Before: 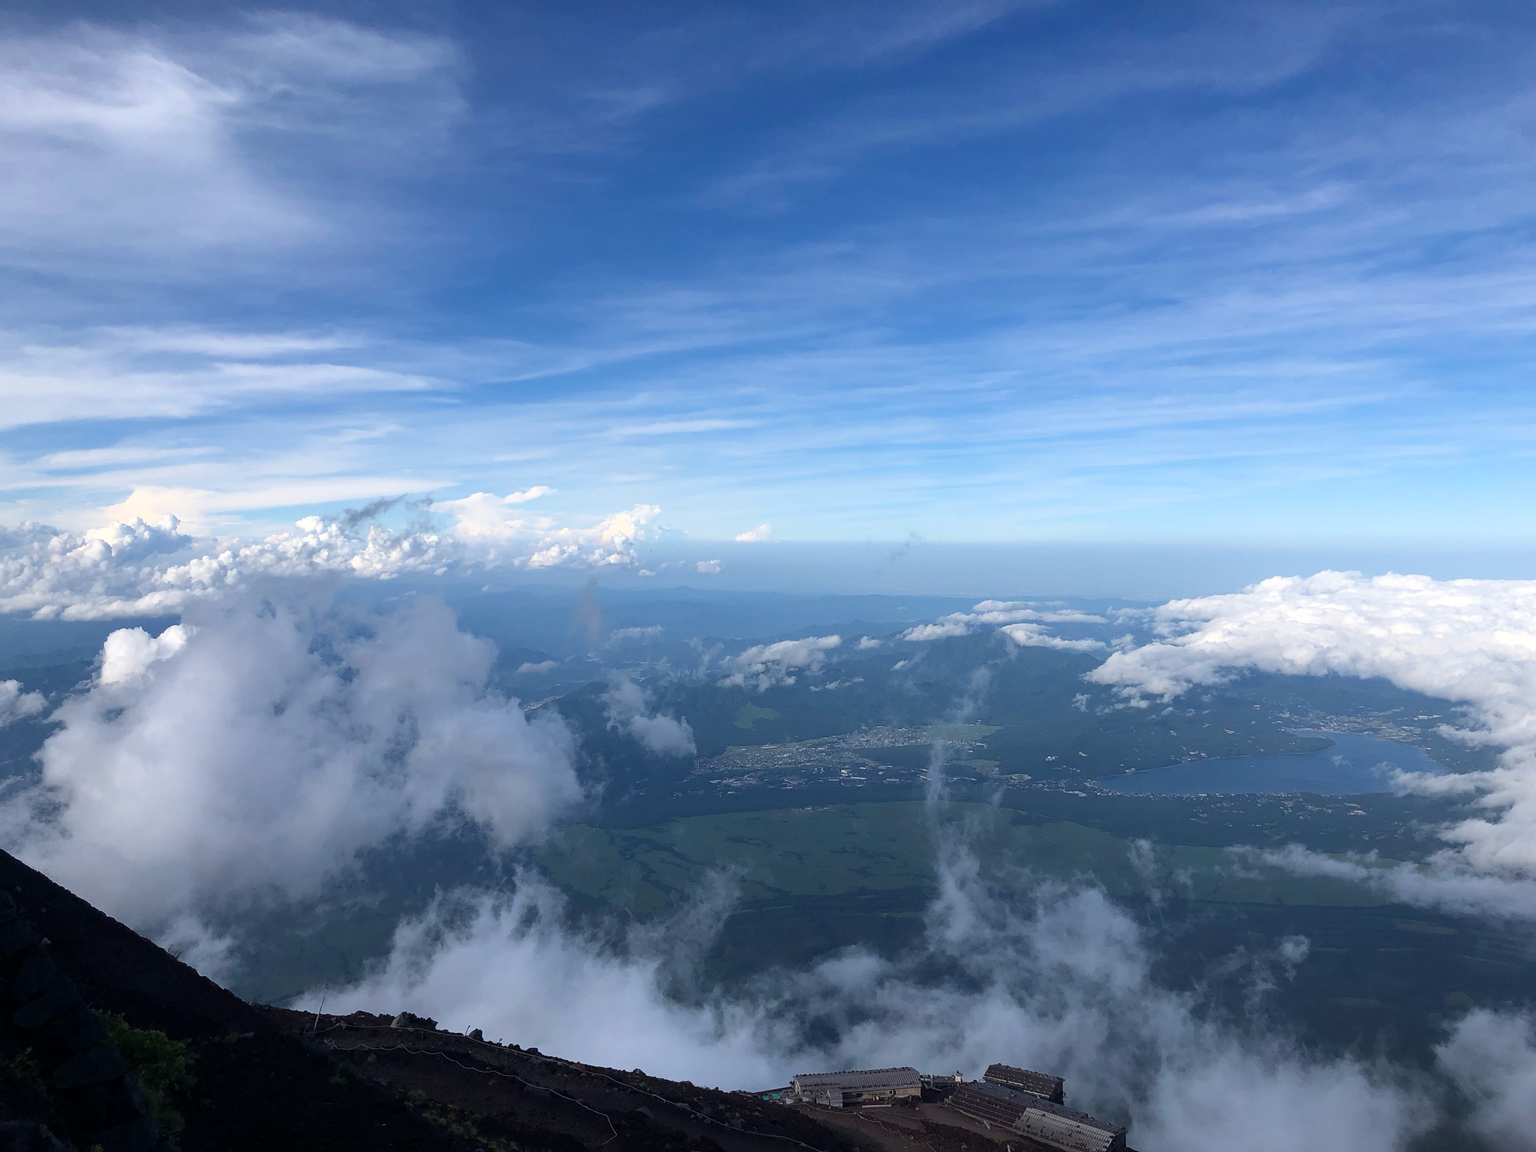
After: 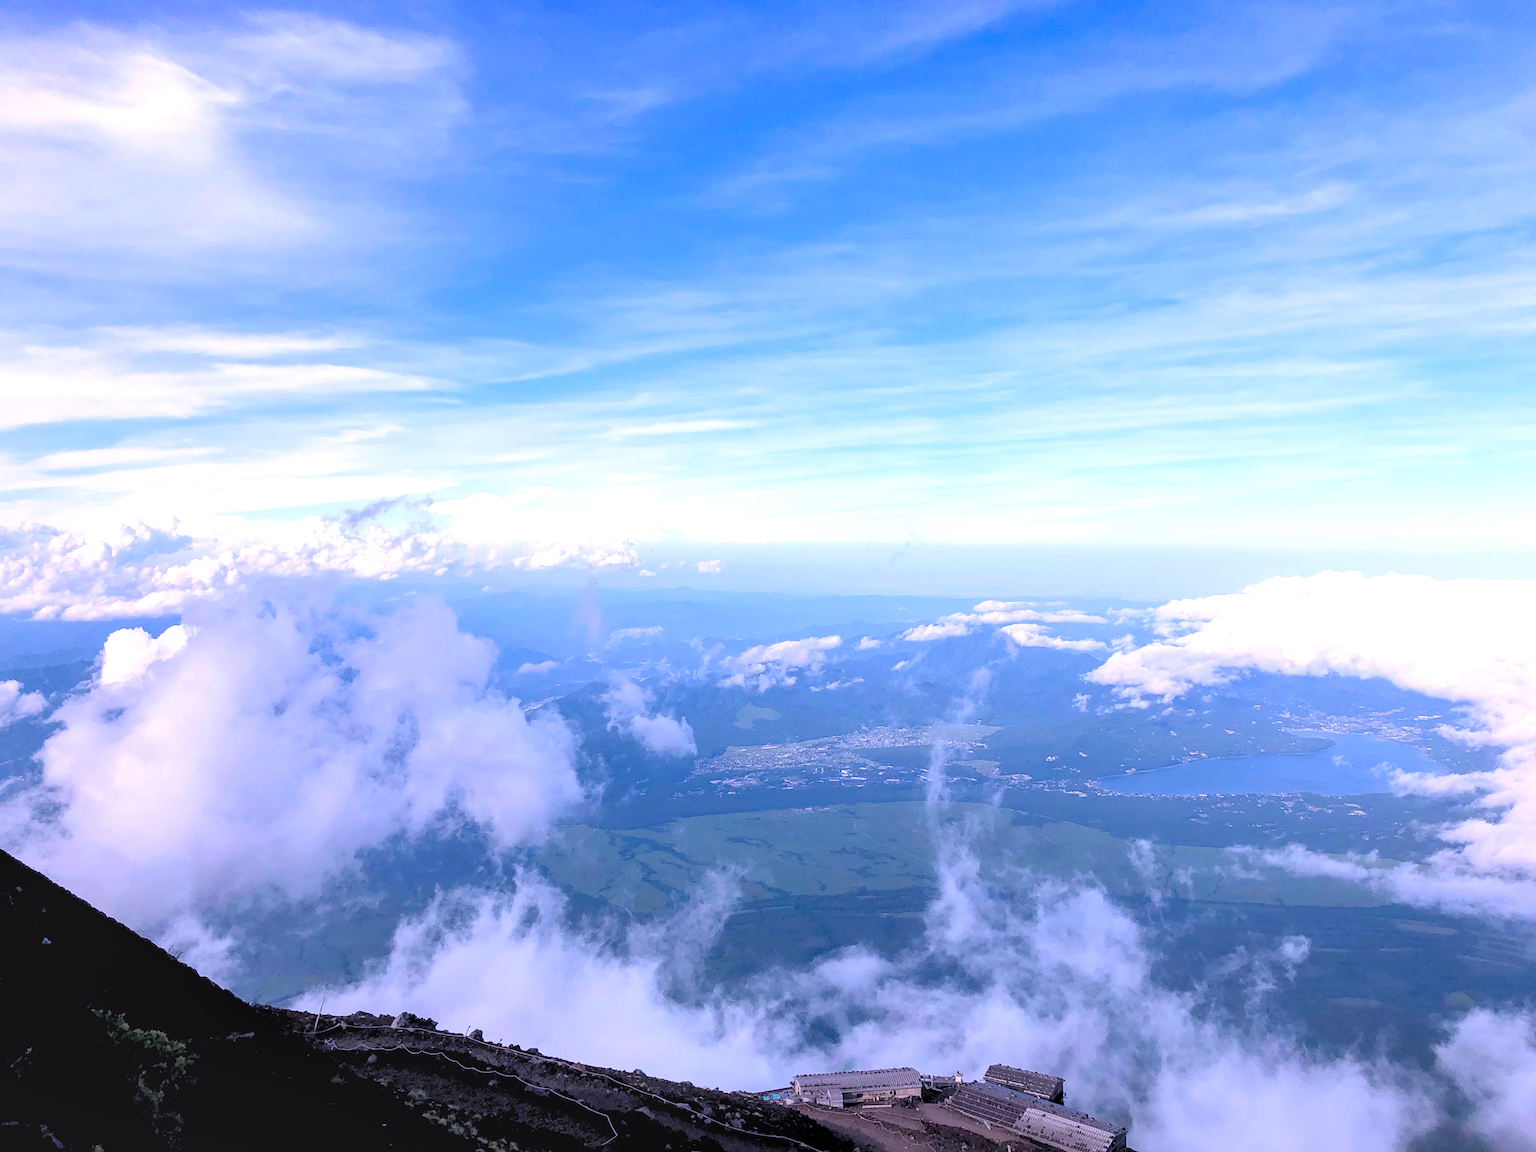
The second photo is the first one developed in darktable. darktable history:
levels: levels [0.072, 0.414, 0.976]
exposure: black level correction 0, exposure 0.499 EV, compensate exposure bias true, compensate highlight preservation false
color correction: highlights a* 15.8, highlights b* -20.63
local contrast: on, module defaults
